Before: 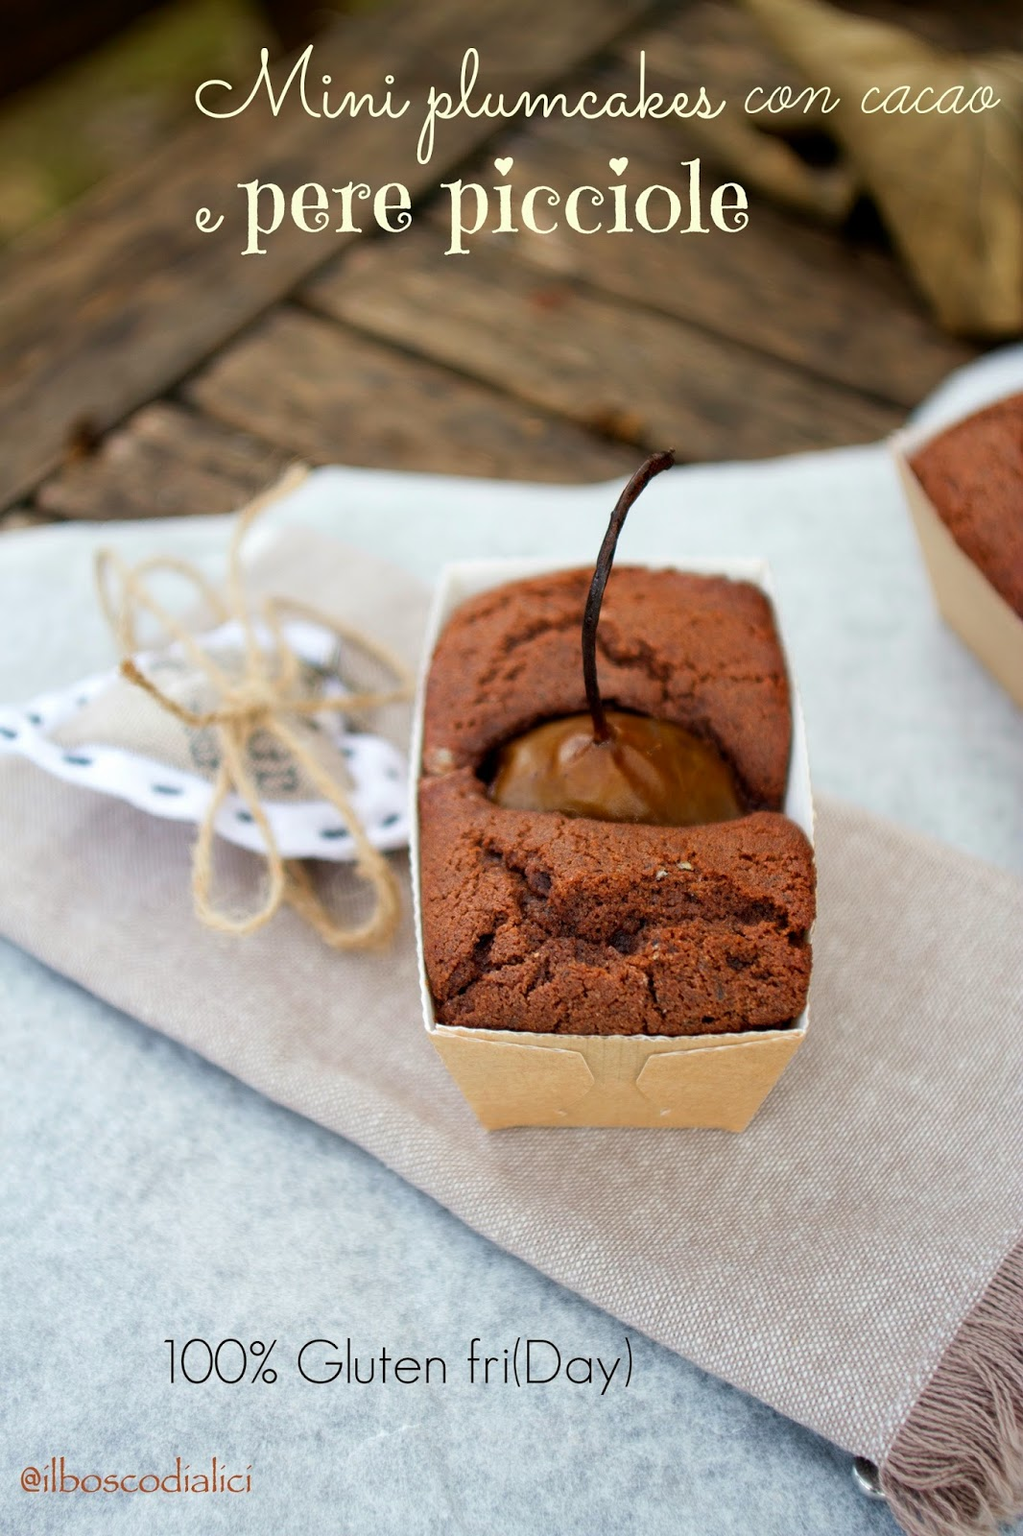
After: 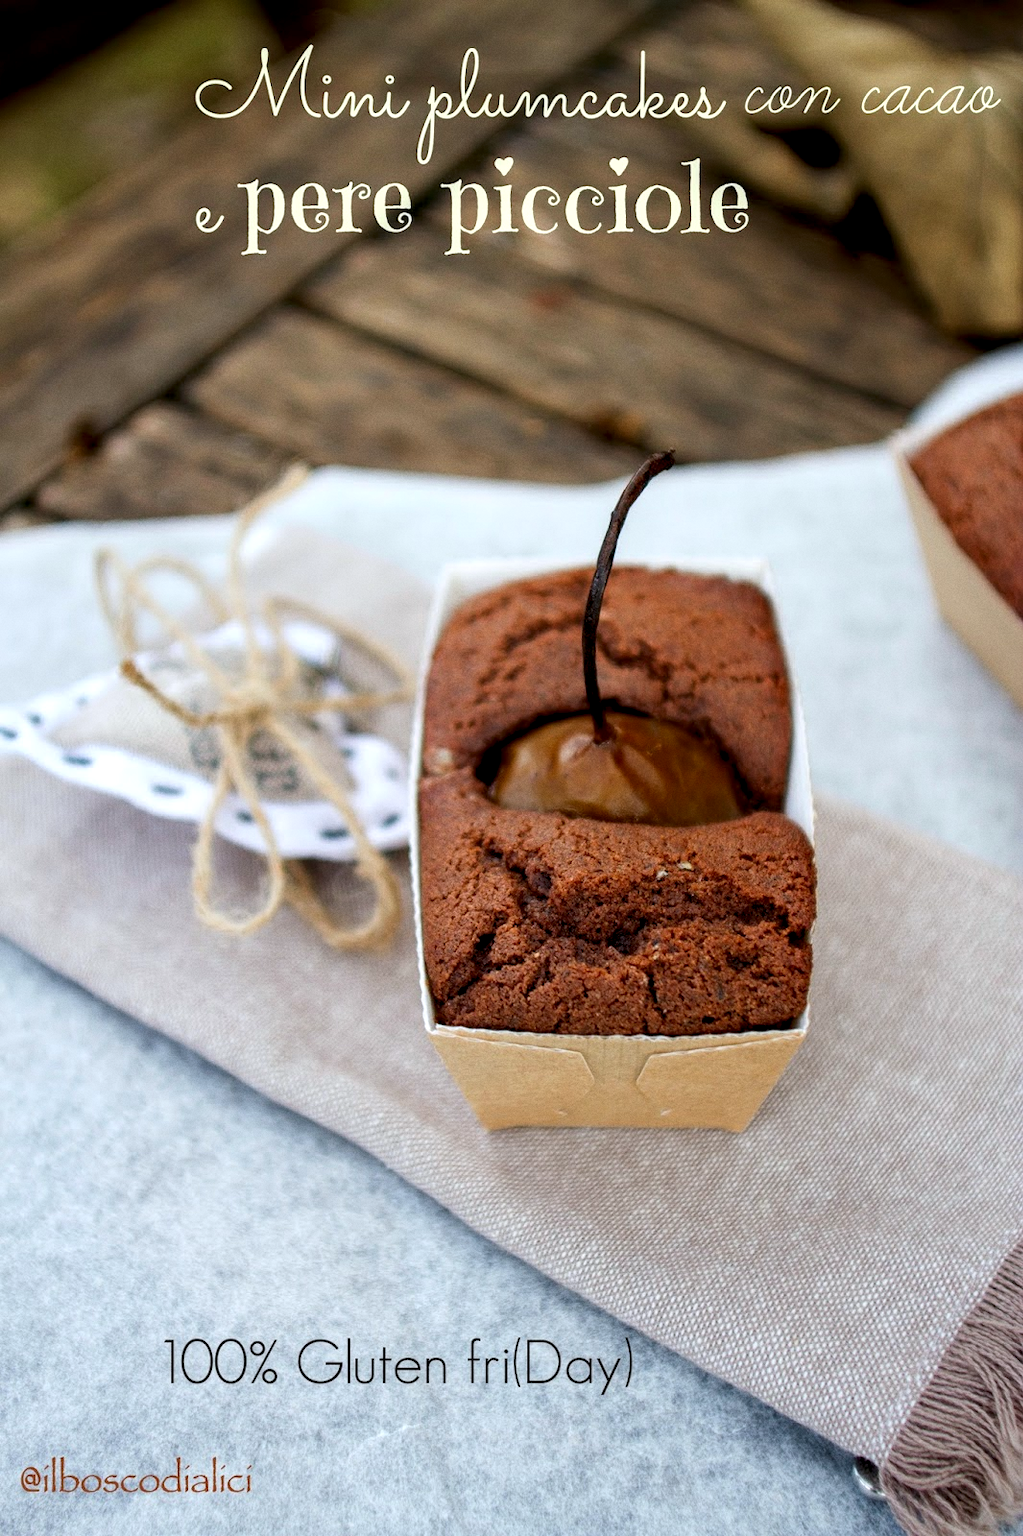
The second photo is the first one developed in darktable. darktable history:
white balance: red 0.983, blue 1.036
grain: coarseness 0.09 ISO, strength 16.61%
local contrast: highlights 25%, shadows 75%, midtone range 0.75
